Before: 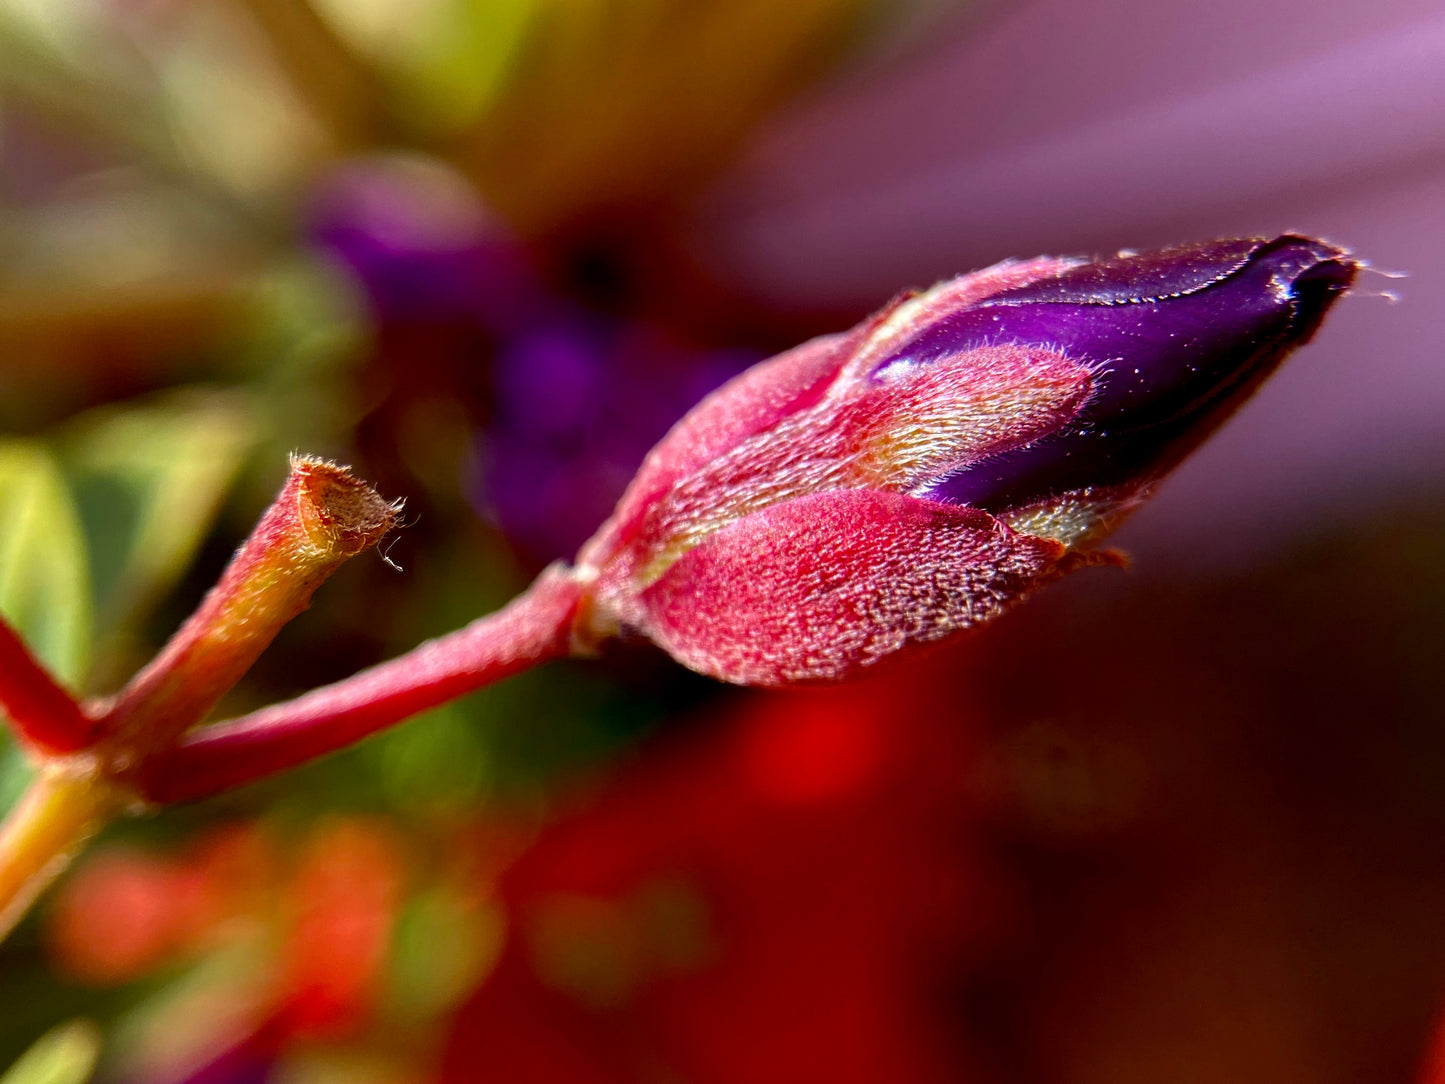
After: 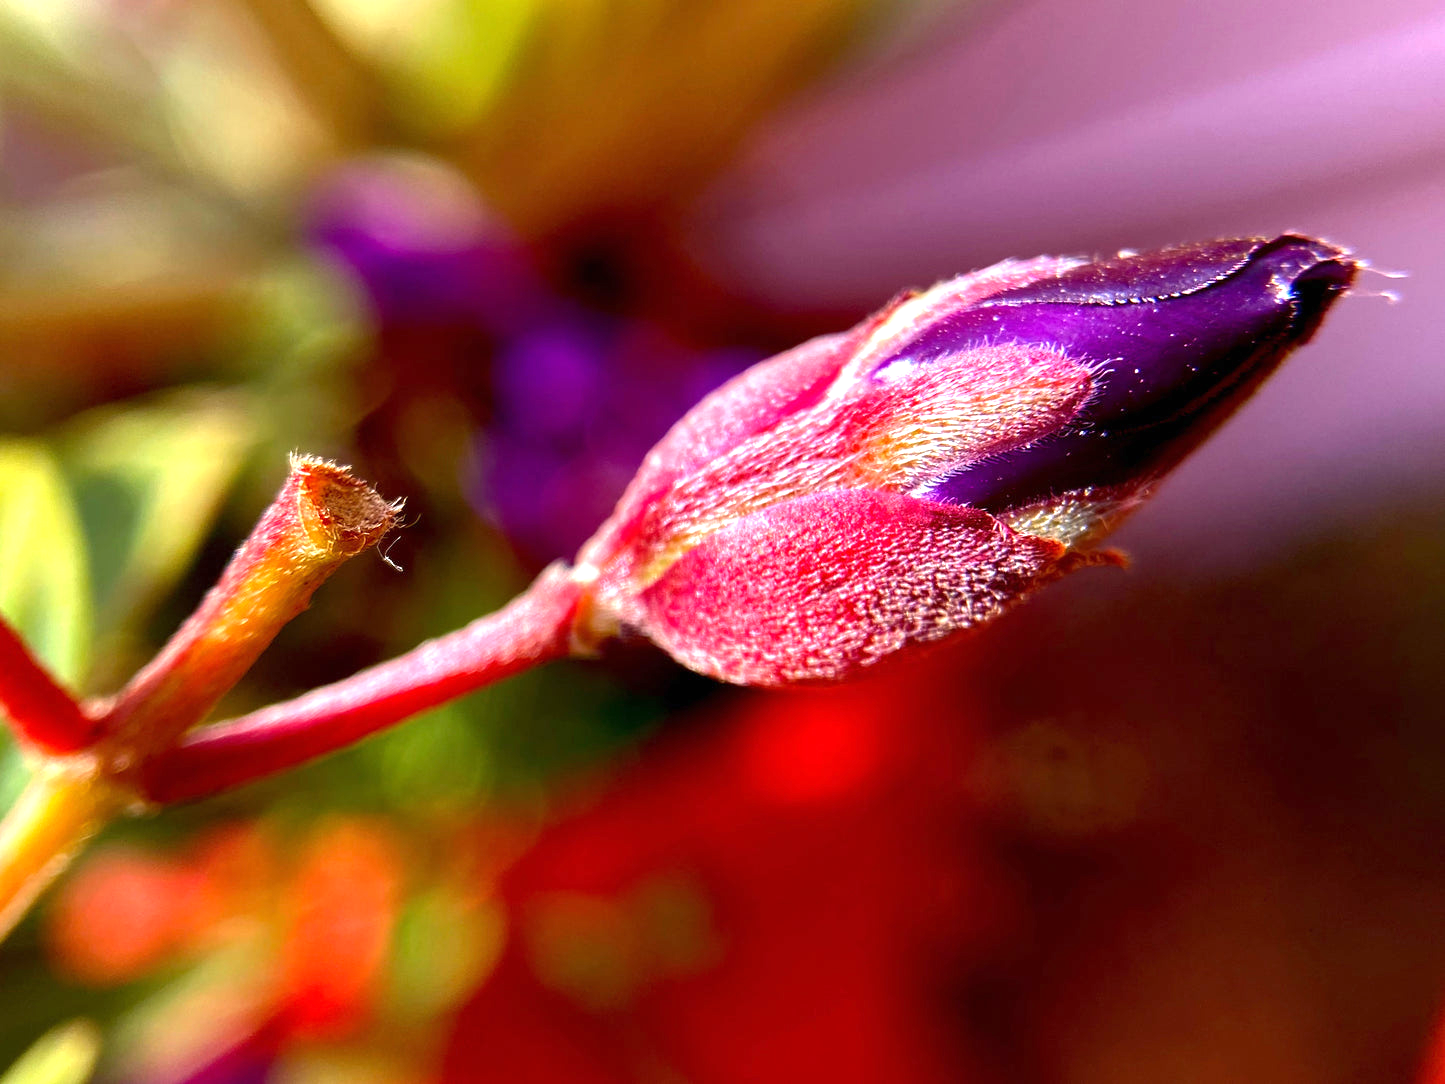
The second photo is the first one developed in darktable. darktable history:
exposure: black level correction 0, exposure 0.896 EV, compensate highlight preservation false
